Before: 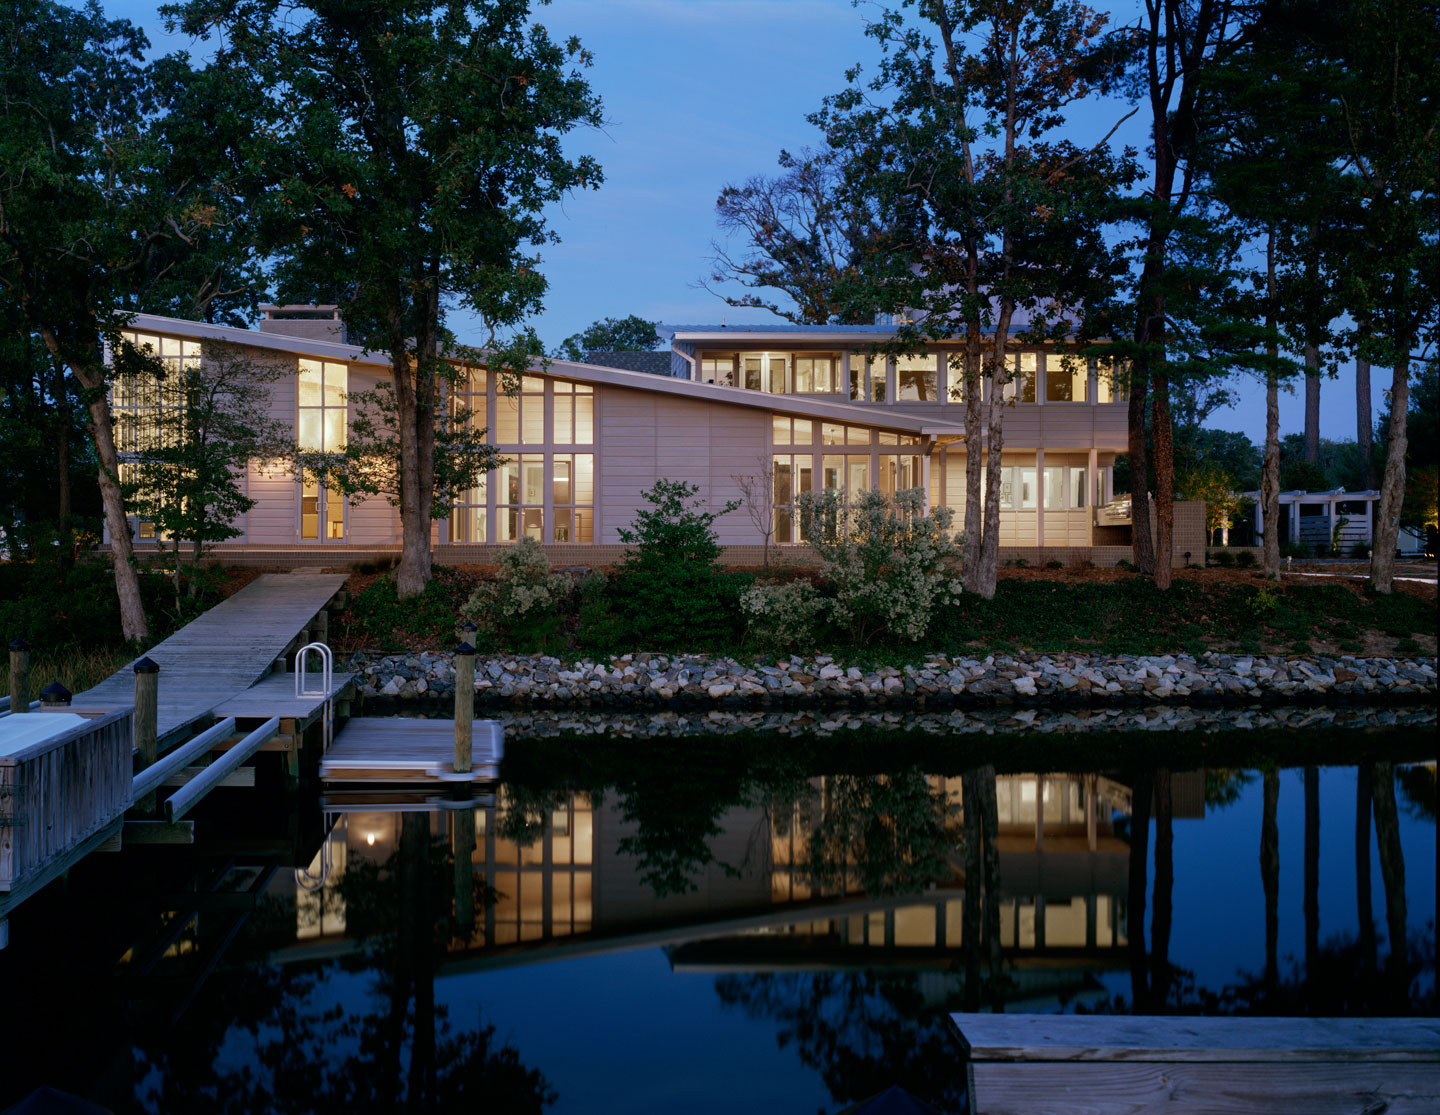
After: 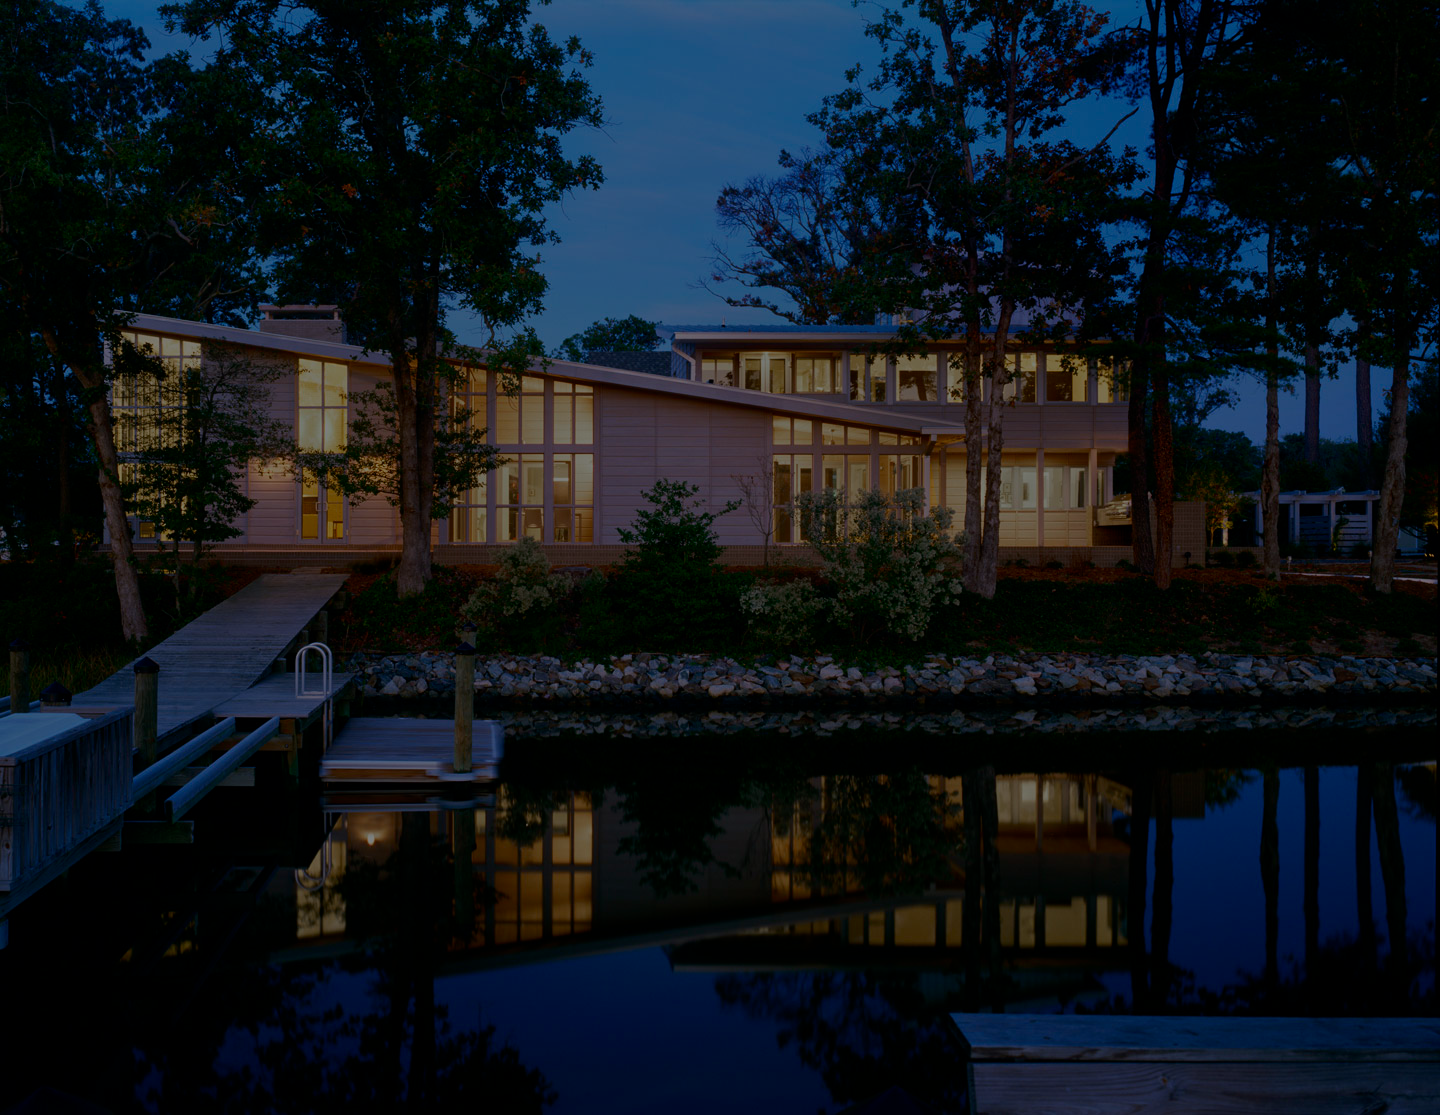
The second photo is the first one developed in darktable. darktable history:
color balance rgb: perceptual saturation grading › global saturation 30.311%, perceptual brilliance grading › global brilliance -47.935%, global vibrance 20%
tone curve: curves: ch0 [(0, 0) (0.08, 0.056) (0.4, 0.4) (0.6, 0.612) (0.92, 0.924) (1, 1)], color space Lab, independent channels, preserve colors none
